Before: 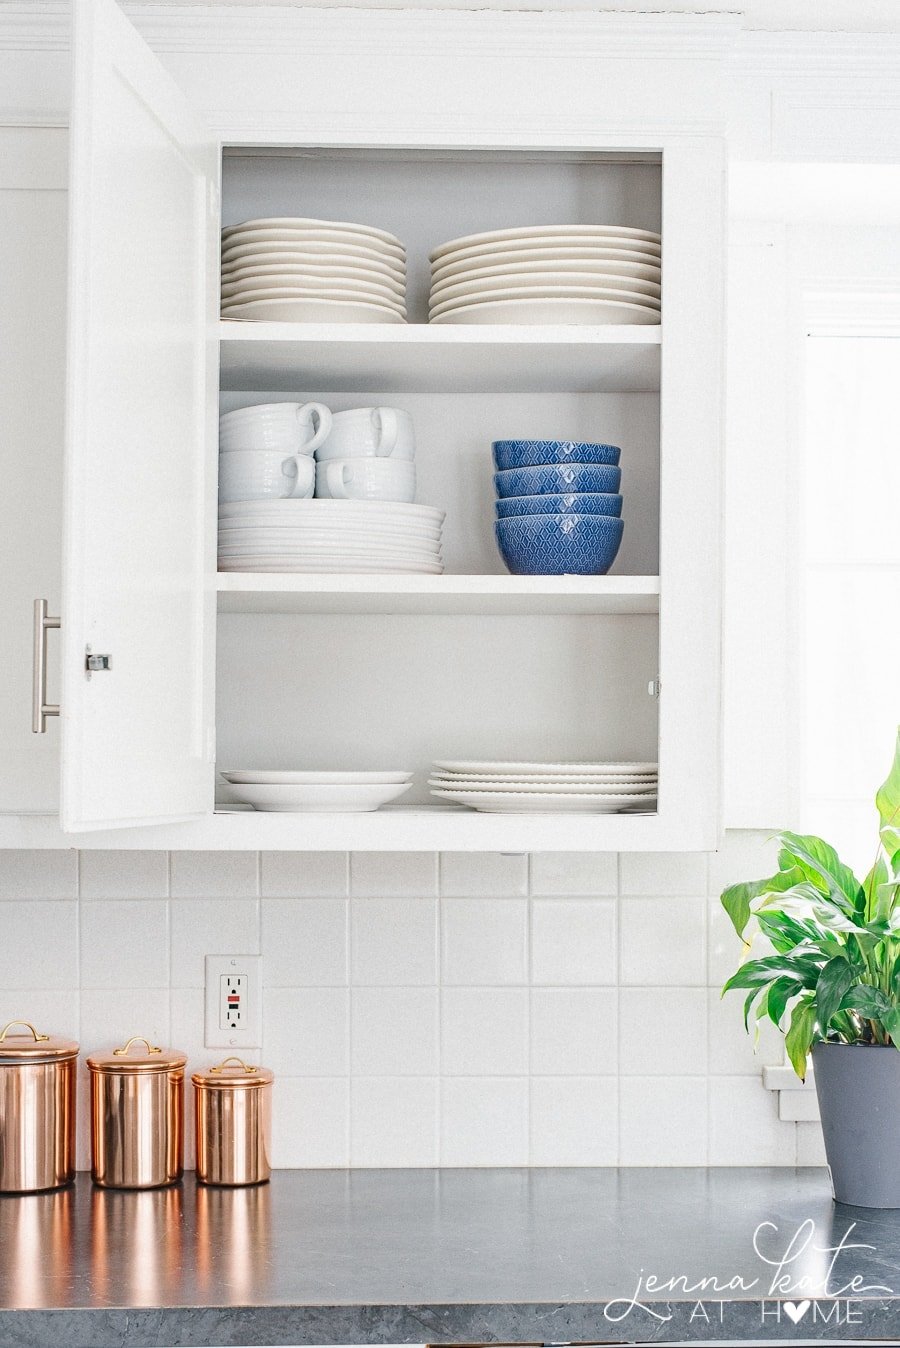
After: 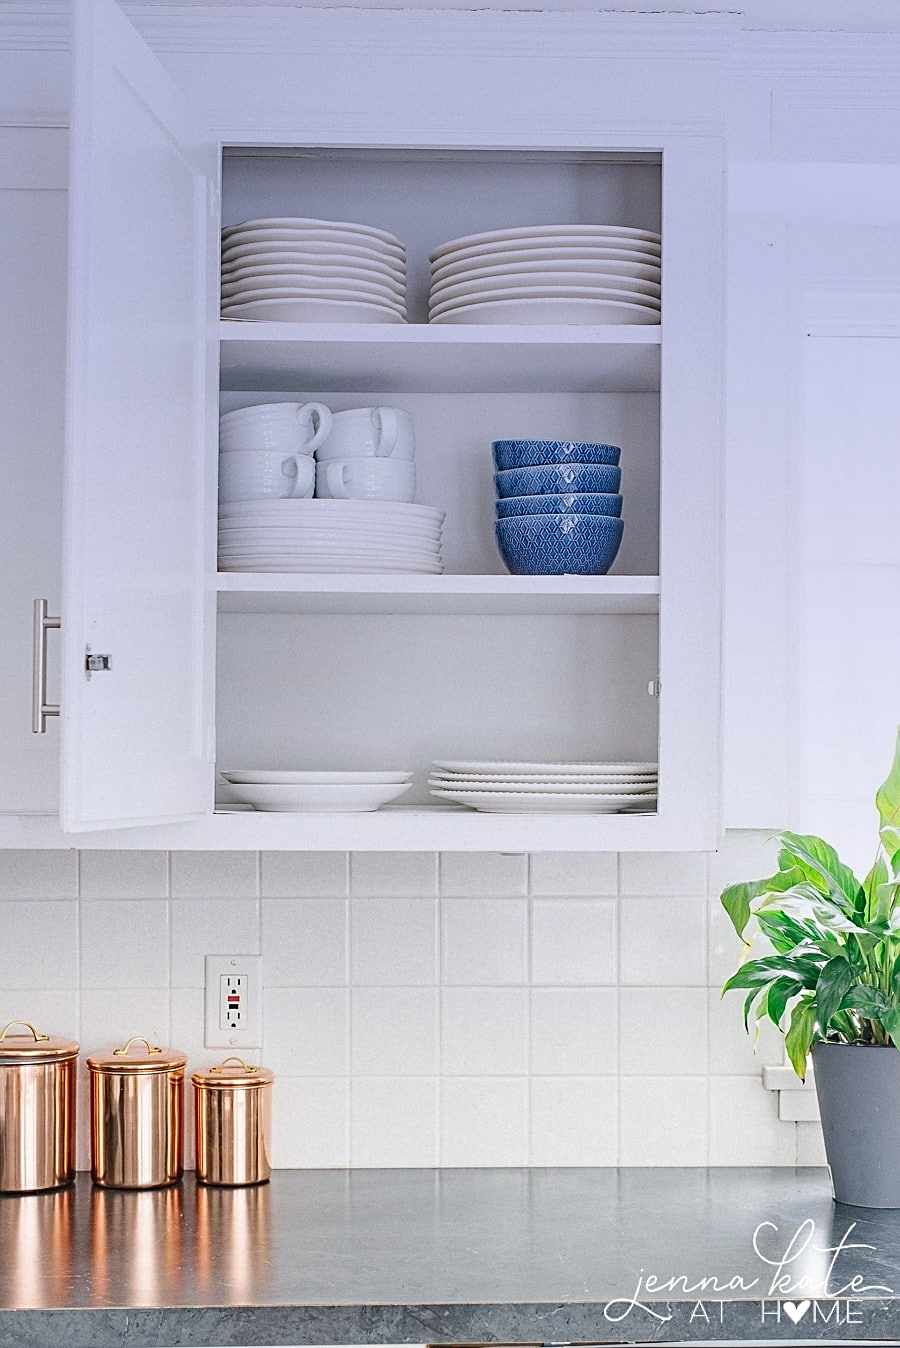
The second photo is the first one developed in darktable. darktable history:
sharpen: on, module defaults
graduated density: hue 238.83°, saturation 50%
